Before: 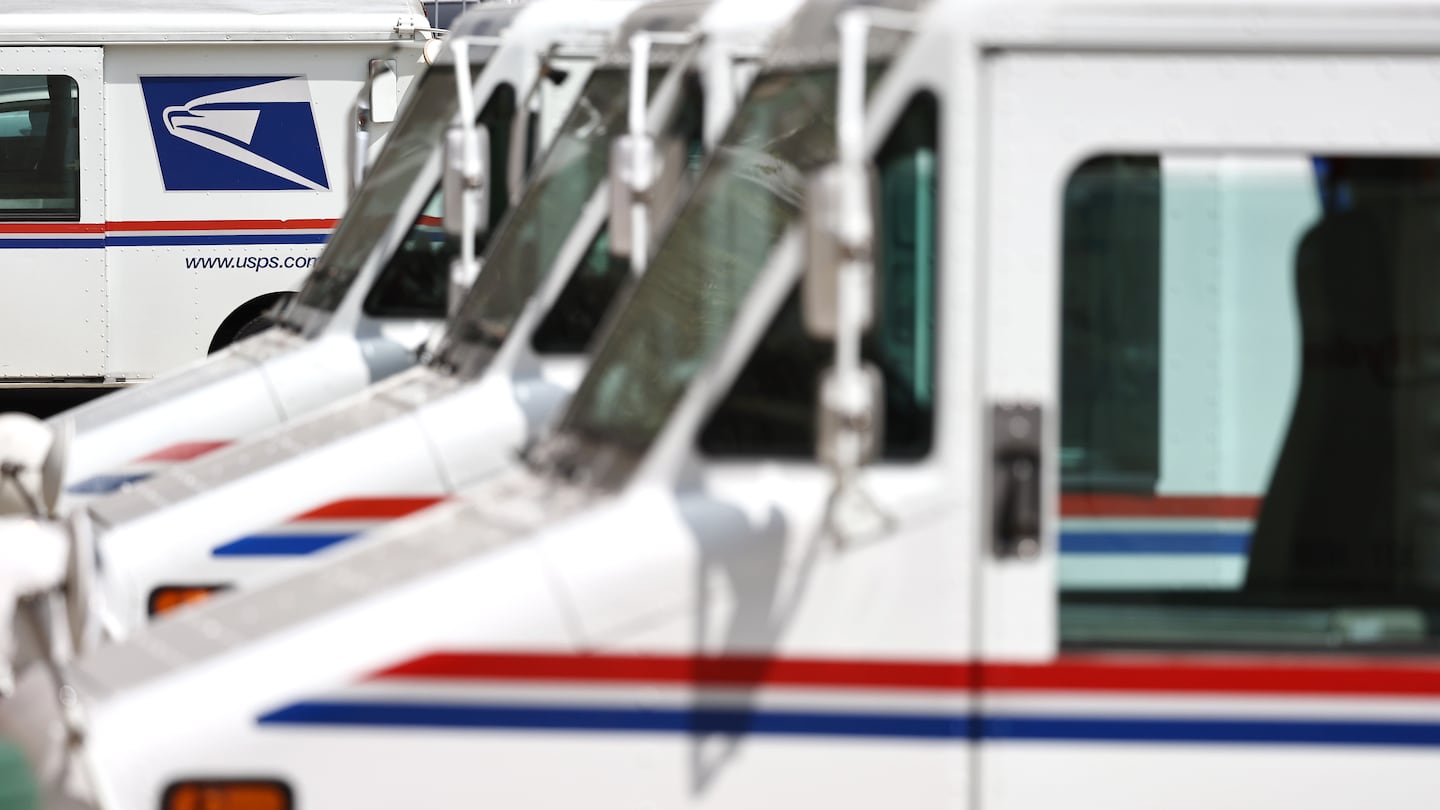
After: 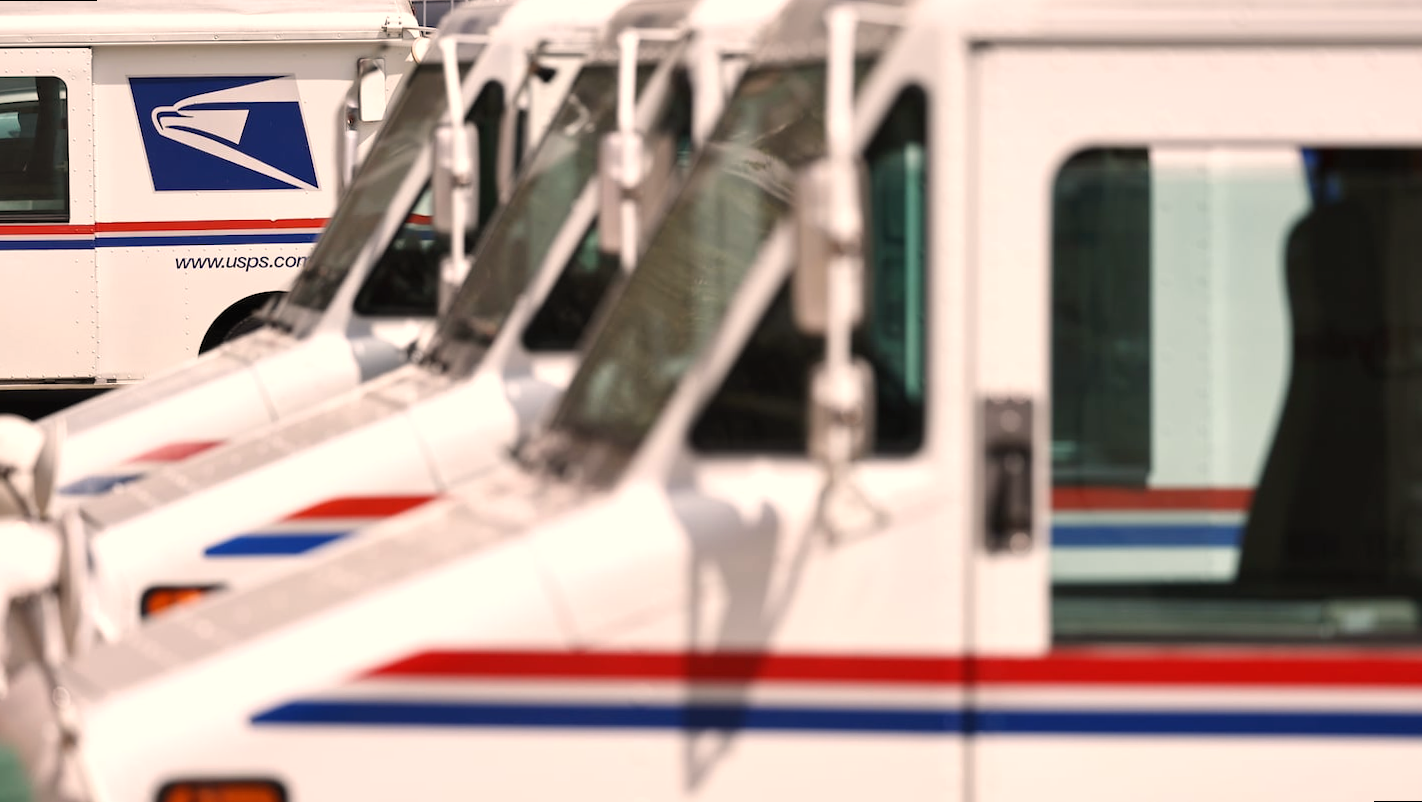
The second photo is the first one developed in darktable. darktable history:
white balance: red 1.127, blue 0.943
rotate and perspective: rotation -0.45°, automatic cropping original format, crop left 0.008, crop right 0.992, crop top 0.012, crop bottom 0.988
